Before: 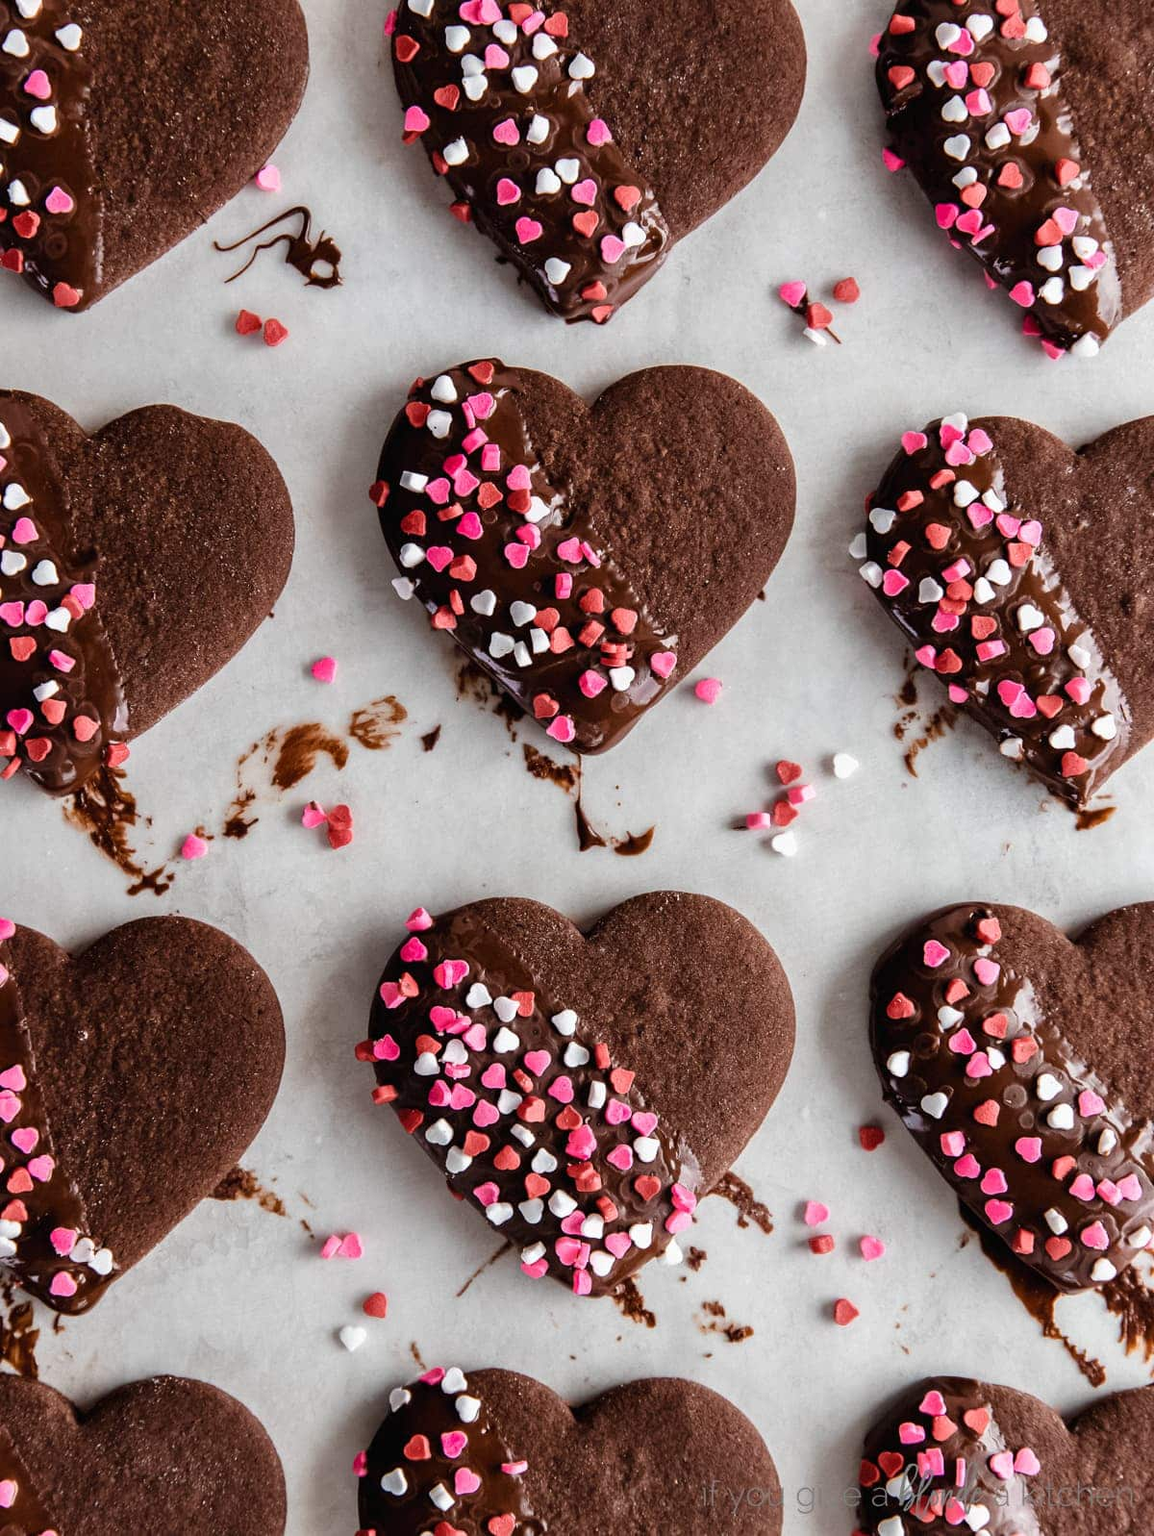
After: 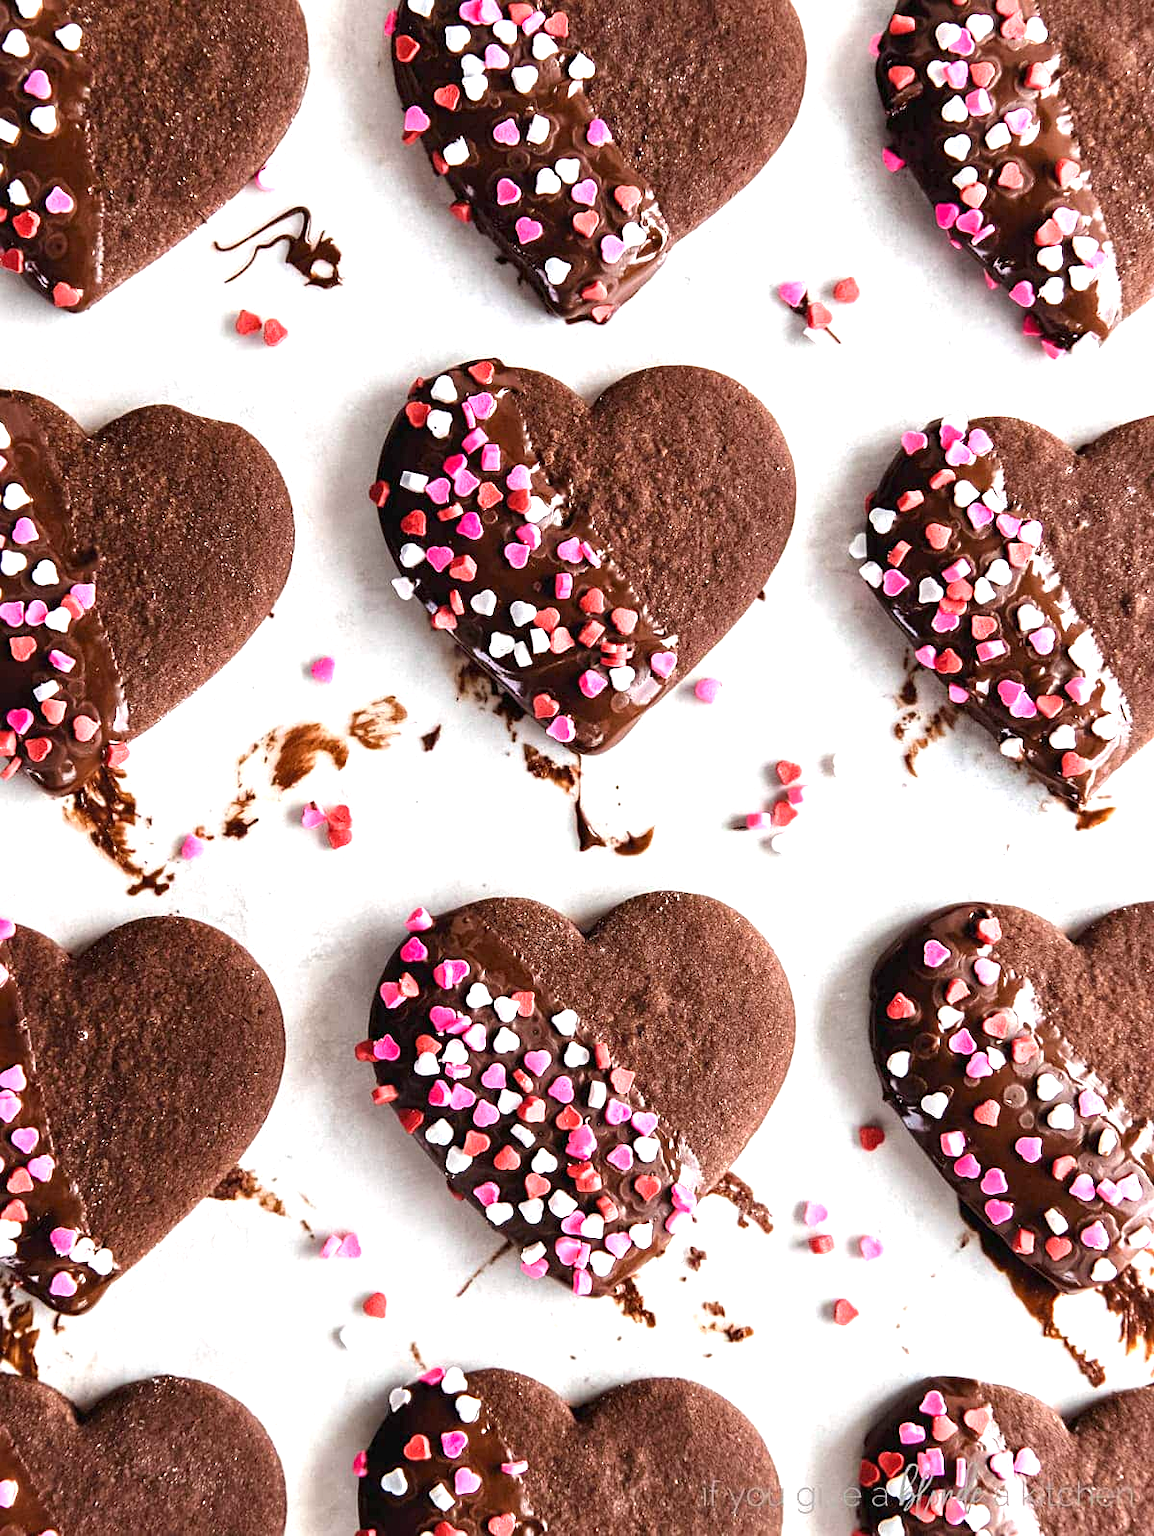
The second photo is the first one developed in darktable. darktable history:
sharpen: amount 0.2
exposure: exposure 1.137 EV, compensate highlight preservation false
